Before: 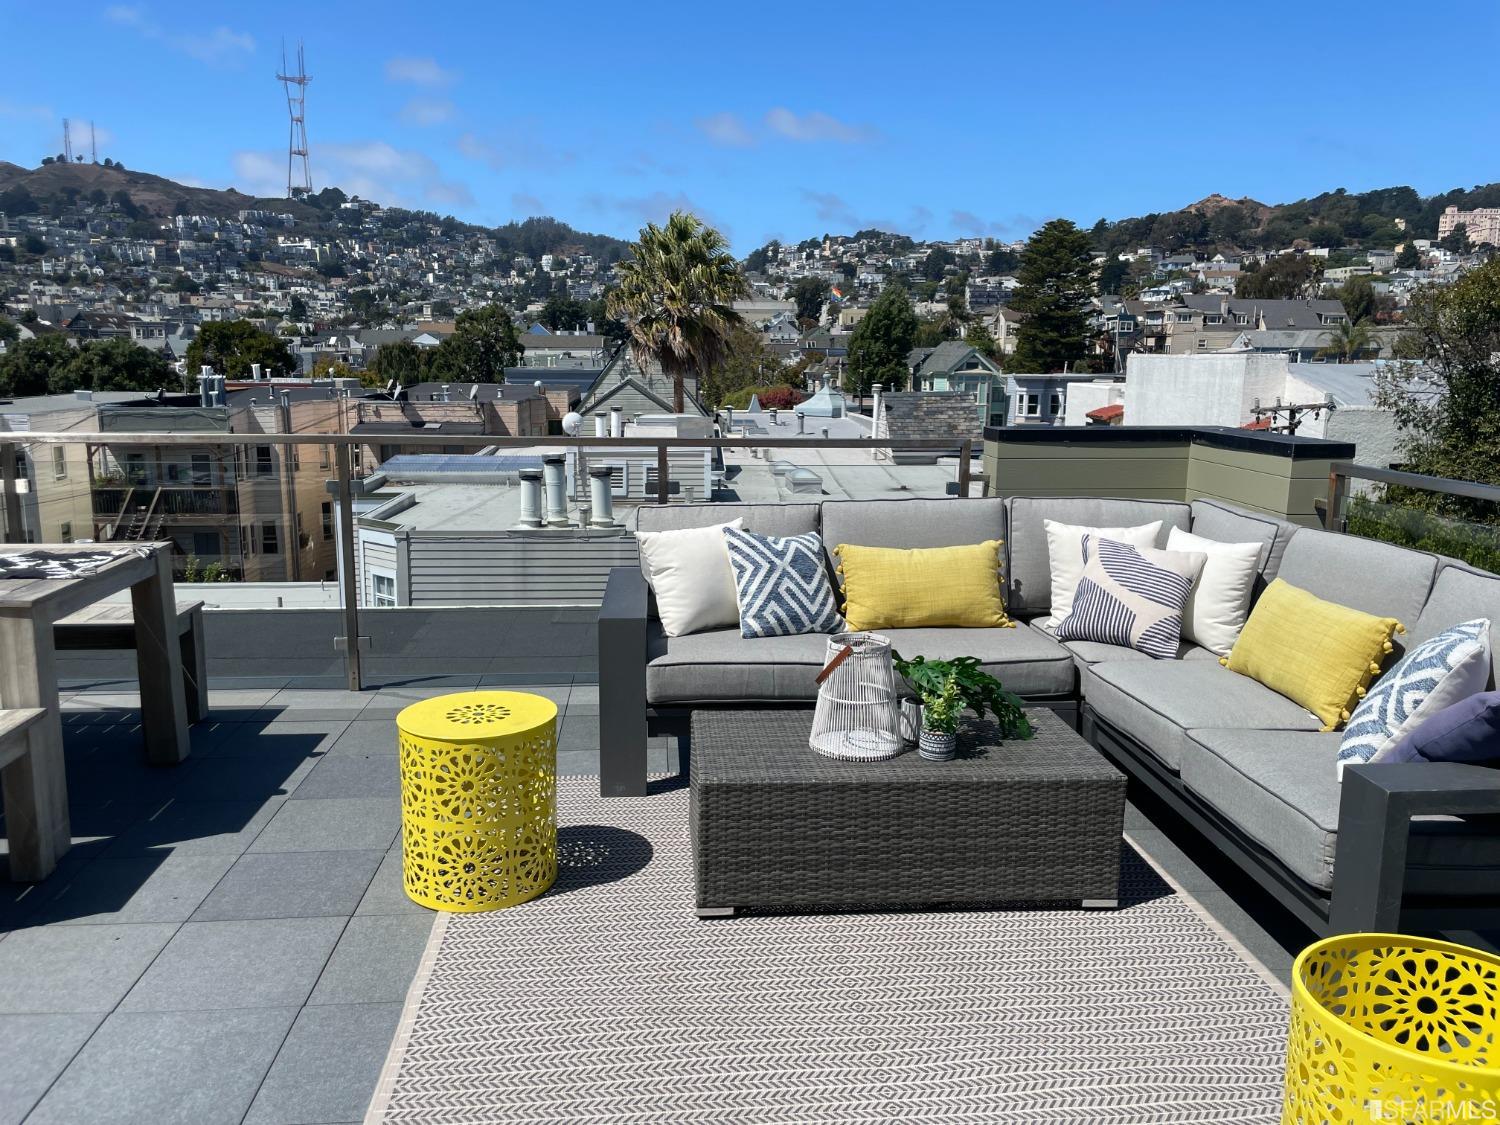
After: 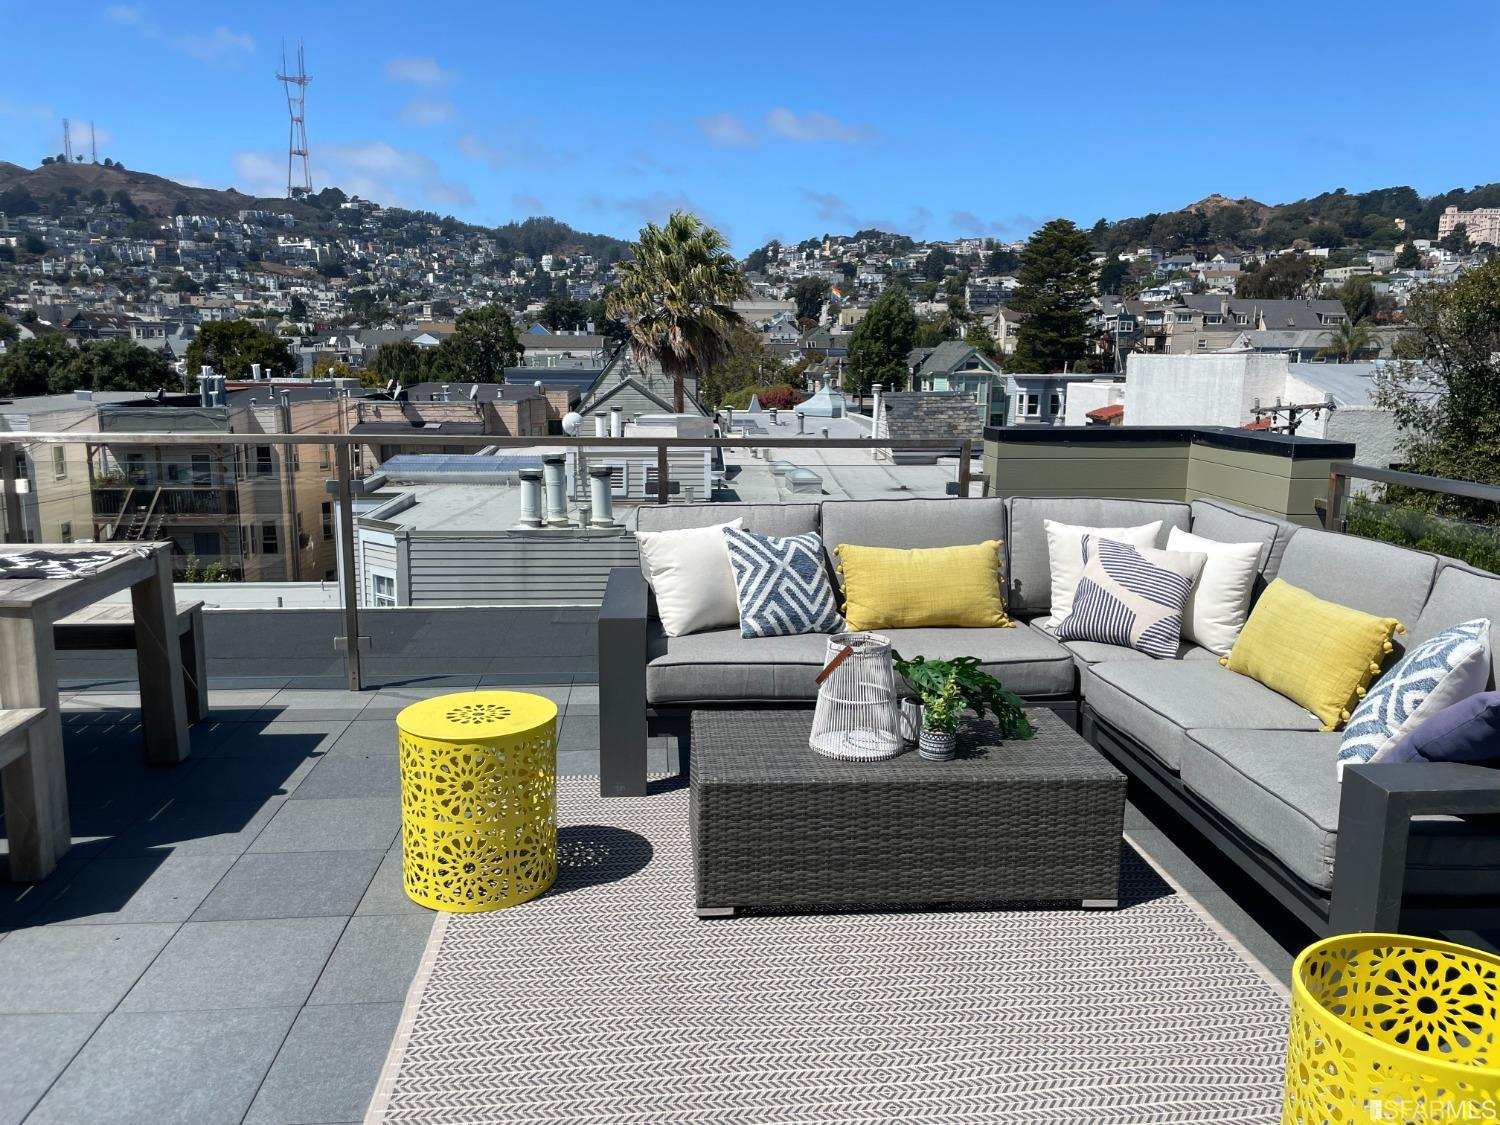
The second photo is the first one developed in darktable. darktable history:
shadows and highlights: shadows 12.21, white point adjustment 1.34, highlights -2.1, soften with gaussian
